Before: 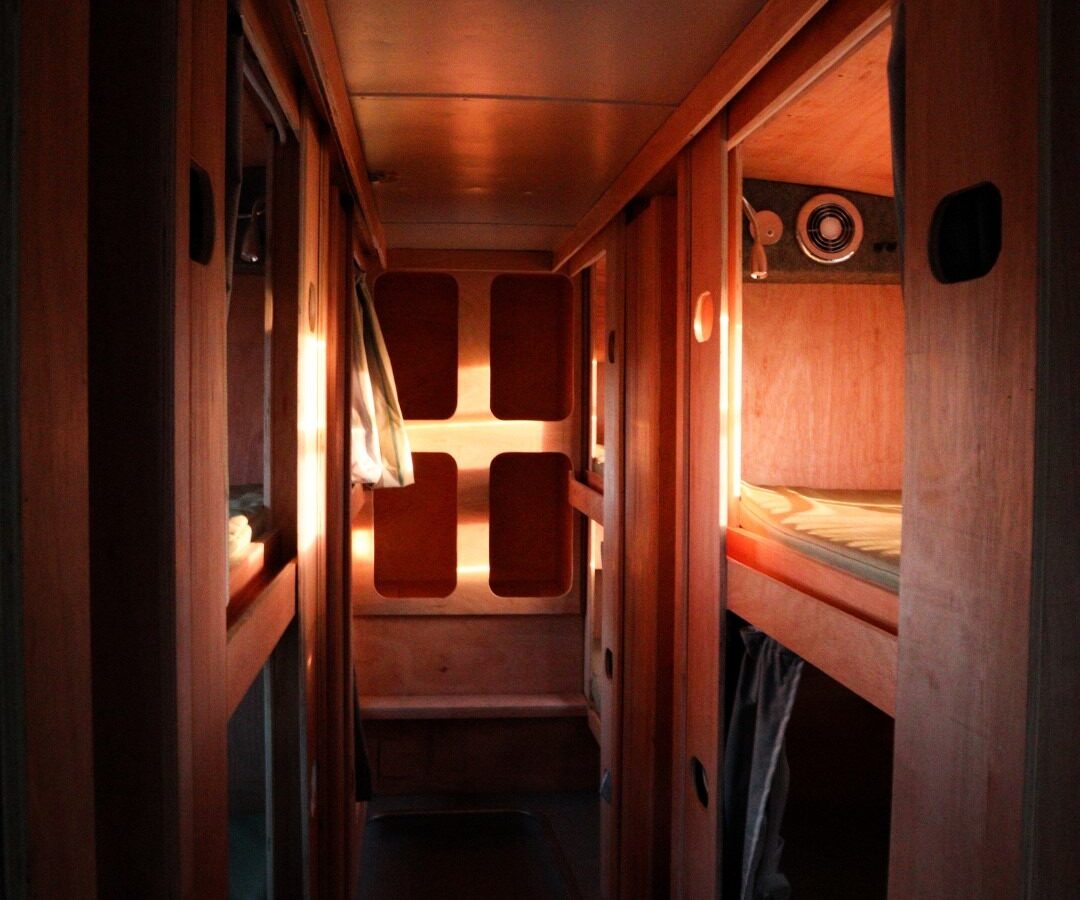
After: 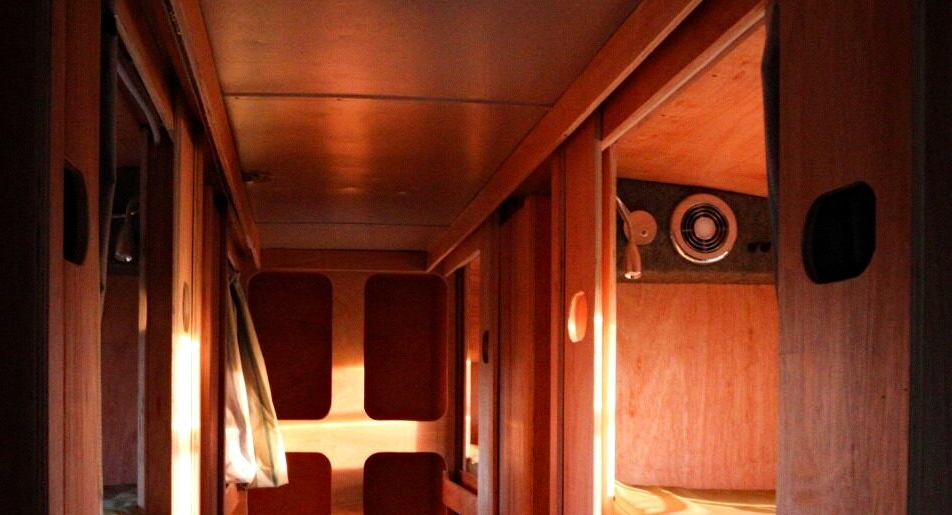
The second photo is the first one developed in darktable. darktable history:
crop and rotate: left 11.812%, bottom 42.776%
haze removal: compatibility mode true, adaptive false
